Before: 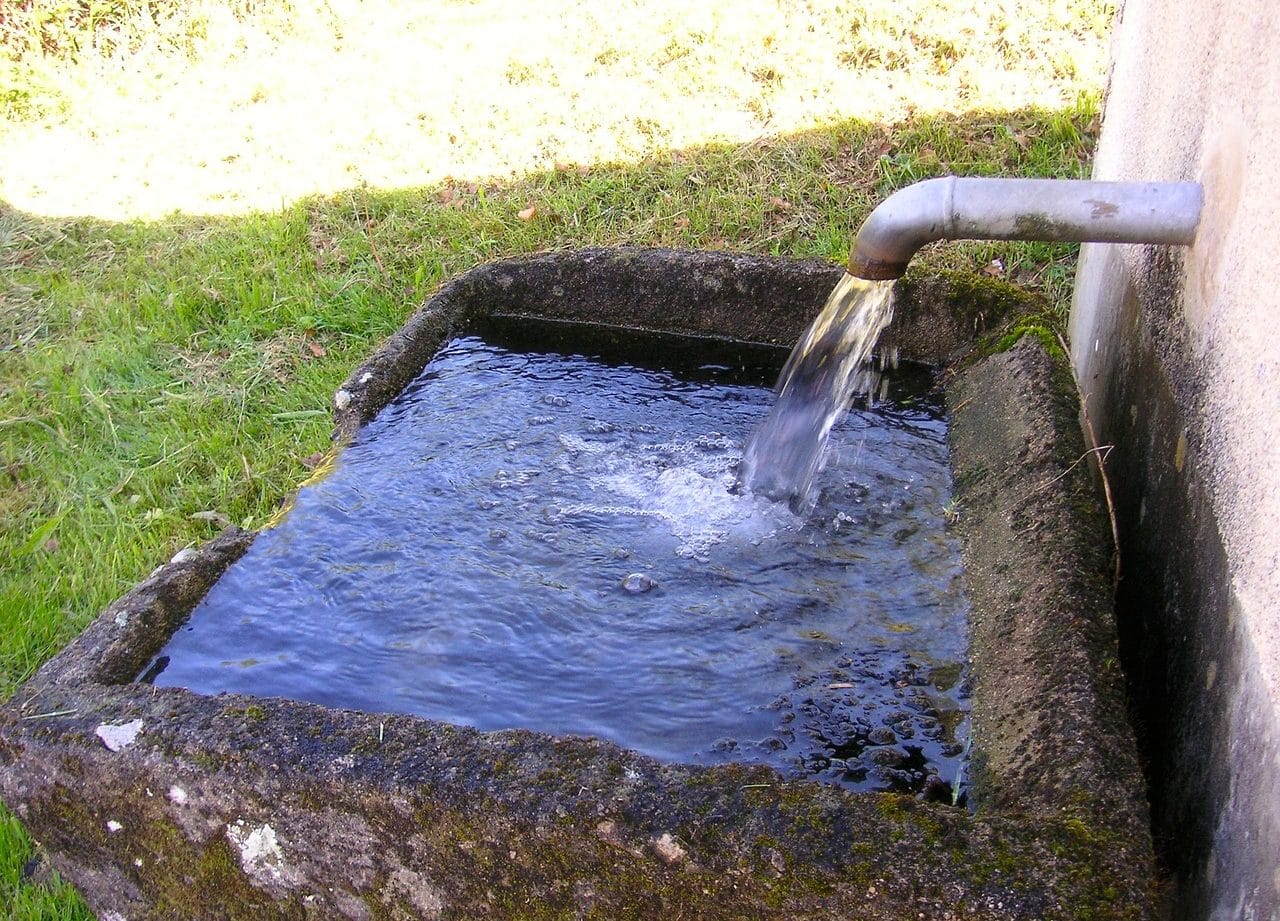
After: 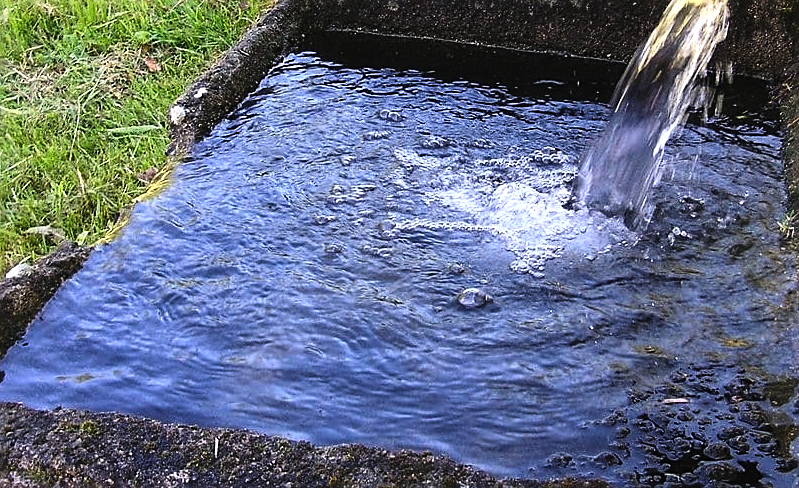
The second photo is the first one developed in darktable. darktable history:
exposure: black level correction -0.027, compensate highlight preservation false
contrast brightness saturation: contrast 0.204, brightness -0.114, saturation 0.105
crop: left 12.894%, top 31.006%, right 24.659%, bottom 16.007%
sharpen: on, module defaults
levels: gray 59.39%, levels [0.062, 0.494, 0.925]
